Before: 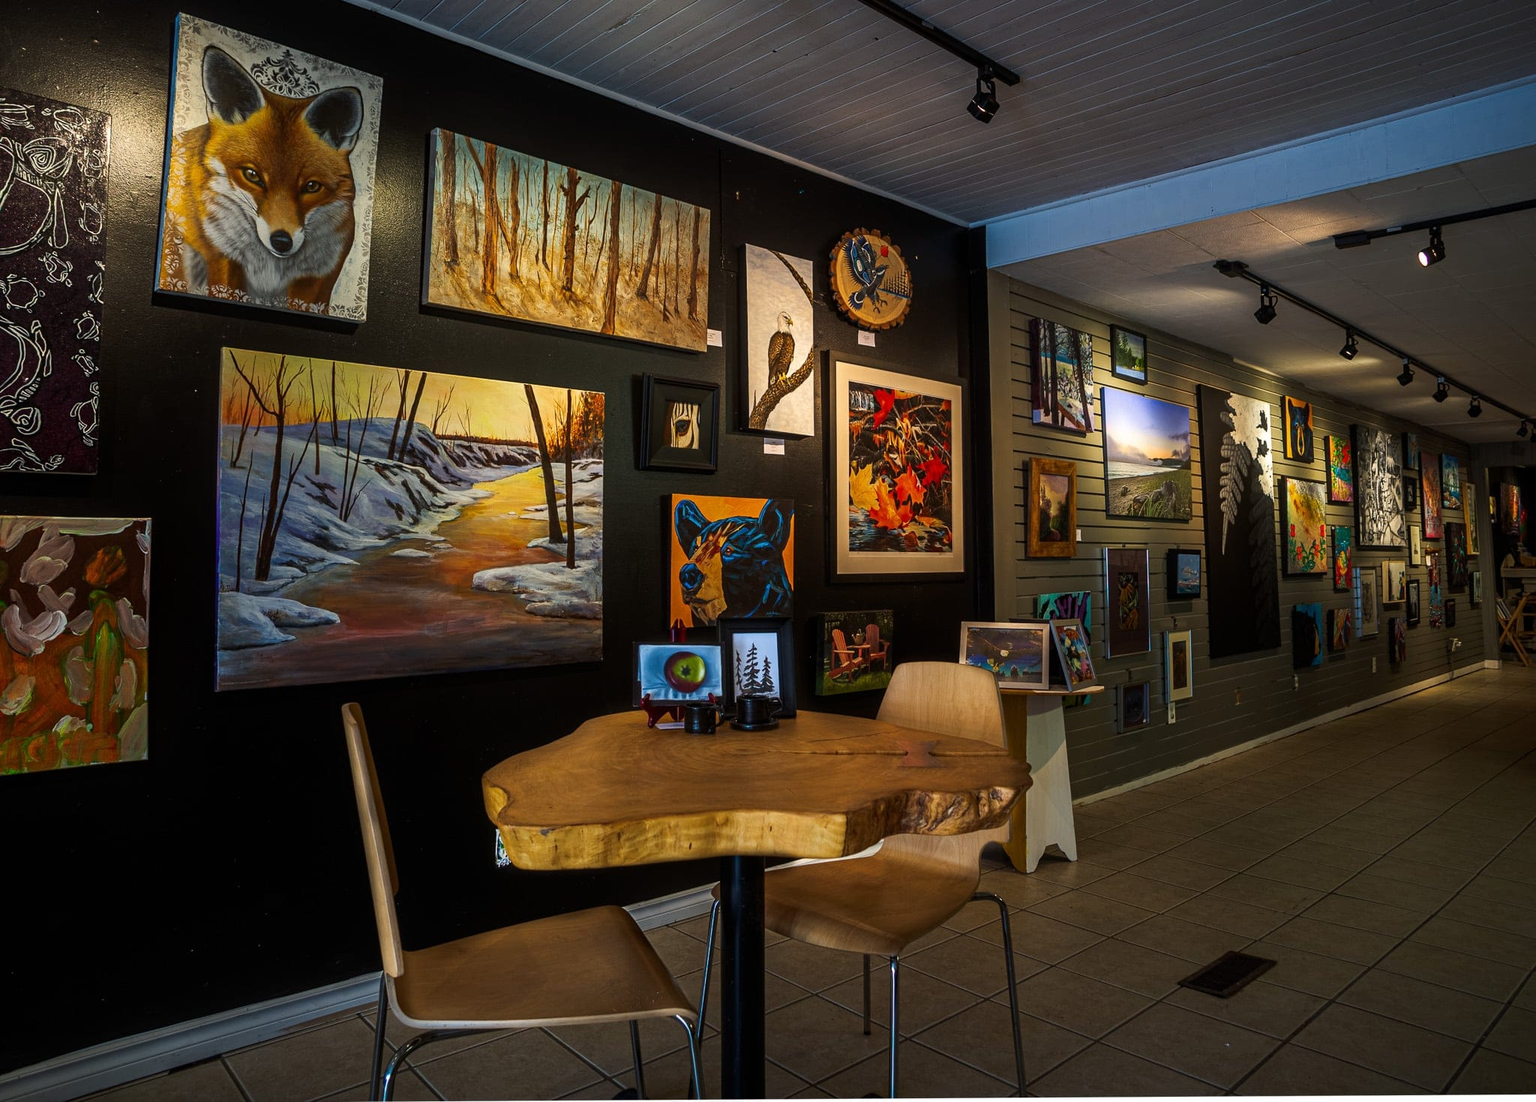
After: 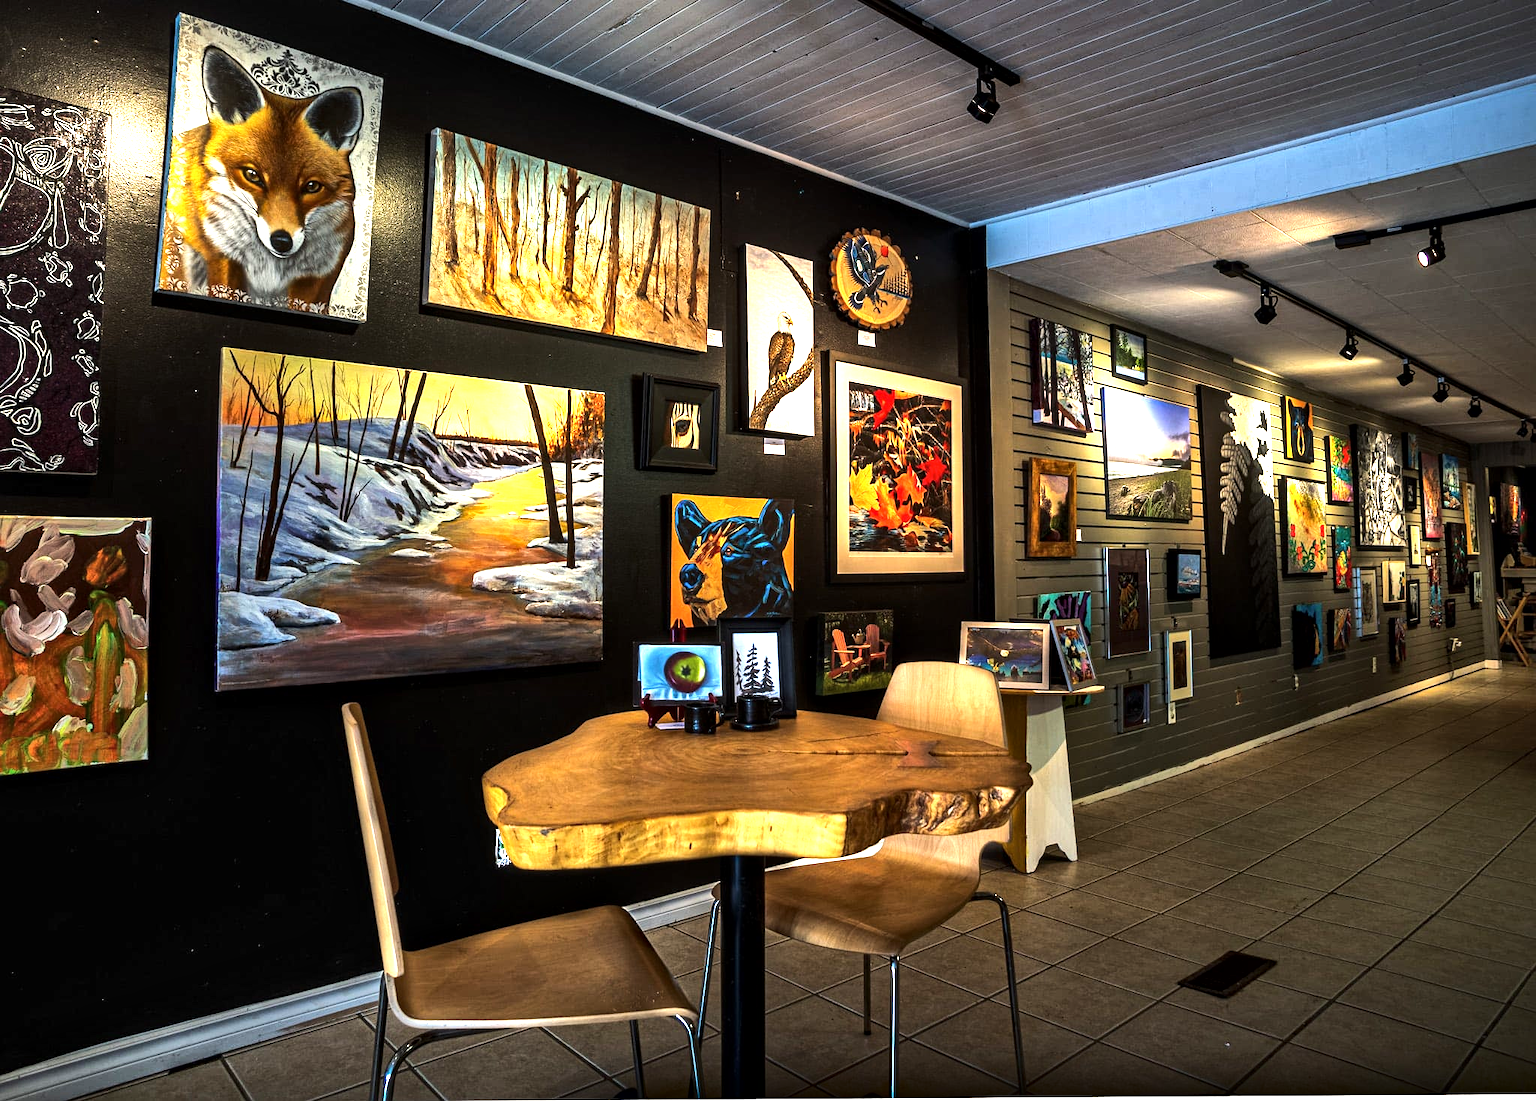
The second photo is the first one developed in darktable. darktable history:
exposure: black level correction 0, exposure 1.015 EV, compensate exposure bias true, compensate highlight preservation false
tone equalizer: -8 EV -0.75 EV, -7 EV -0.7 EV, -6 EV -0.6 EV, -5 EV -0.4 EV, -3 EV 0.4 EV, -2 EV 0.6 EV, -1 EV 0.7 EV, +0 EV 0.75 EV, edges refinement/feathering 500, mask exposure compensation -1.57 EV, preserve details no
local contrast: mode bilateral grid, contrast 30, coarseness 25, midtone range 0.2
shadows and highlights: radius 118.69, shadows 42.21, highlights -61.56, soften with gaussian
